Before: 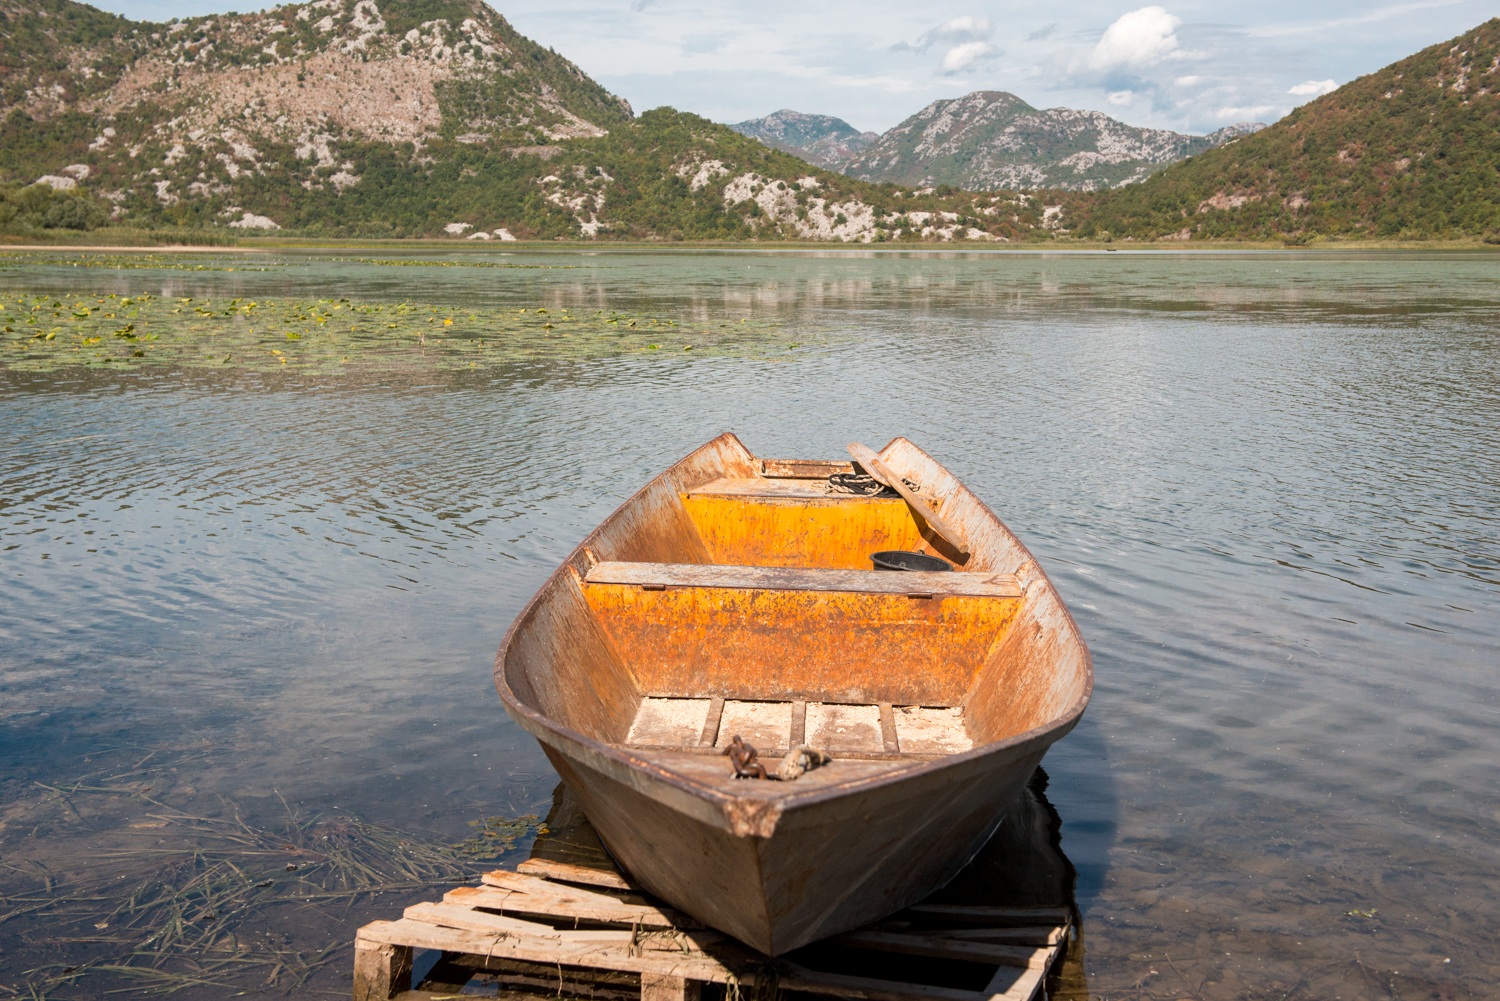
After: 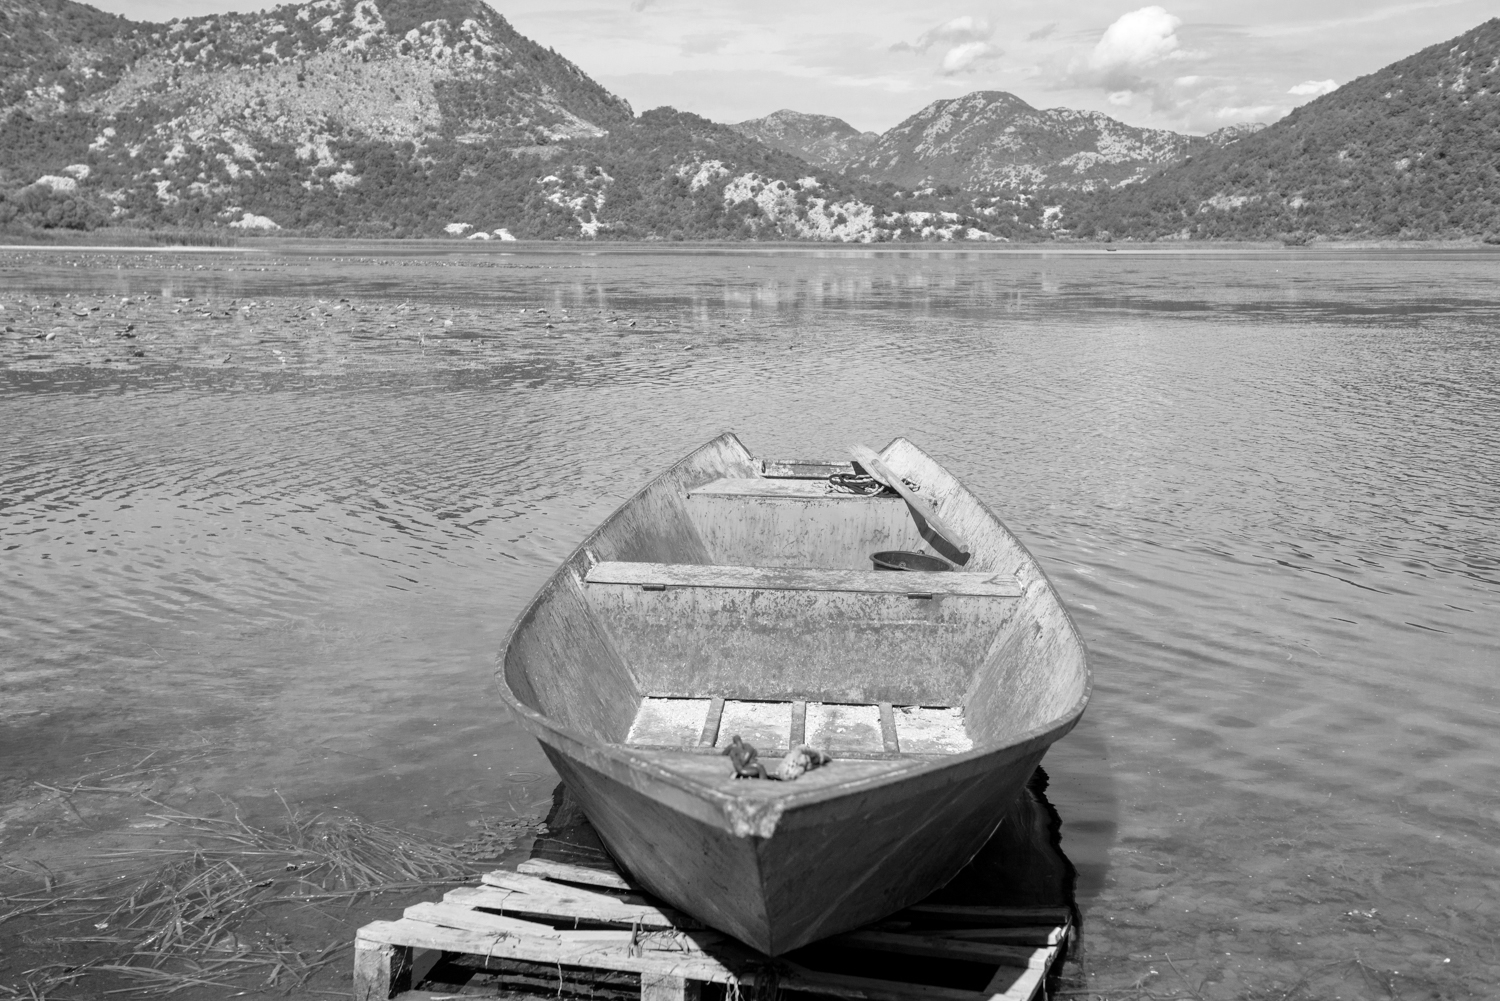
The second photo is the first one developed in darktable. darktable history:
tone equalizer: -8 EV 0.001 EV, -7 EV -0.004 EV, -6 EV 0.009 EV, -5 EV 0.032 EV, -4 EV 0.276 EV, -3 EV 0.644 EV, -2 EV 0.584 EV, -1 EV 0.187 EV, +0 EV 0.024 EV
monochrome: on, module defaults
